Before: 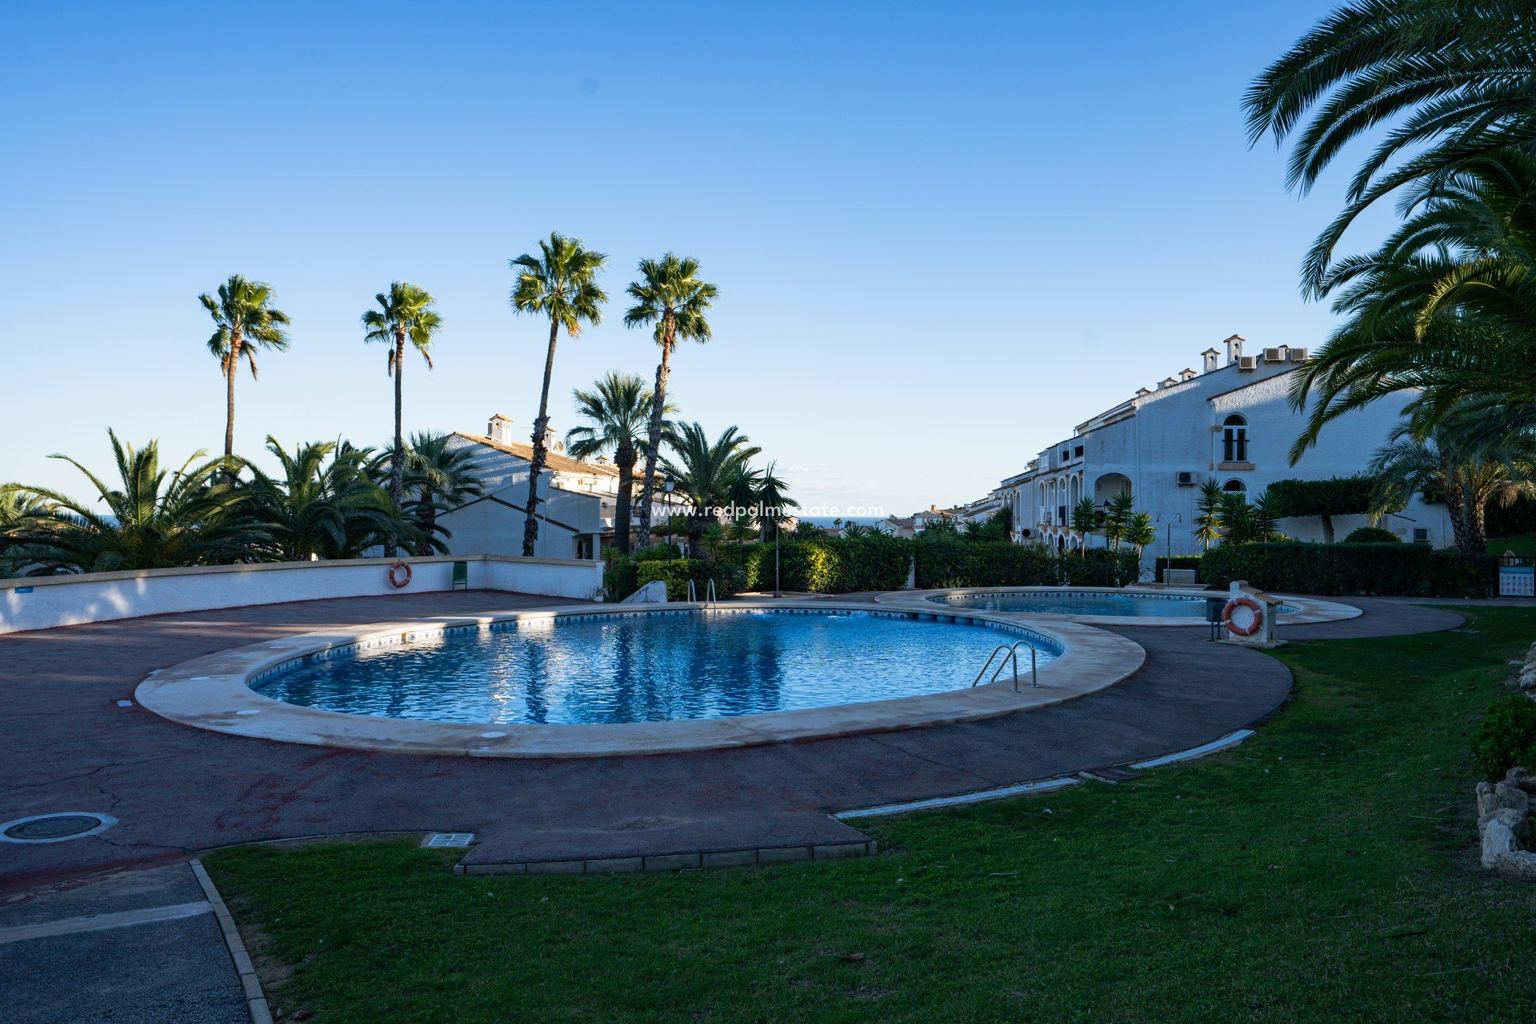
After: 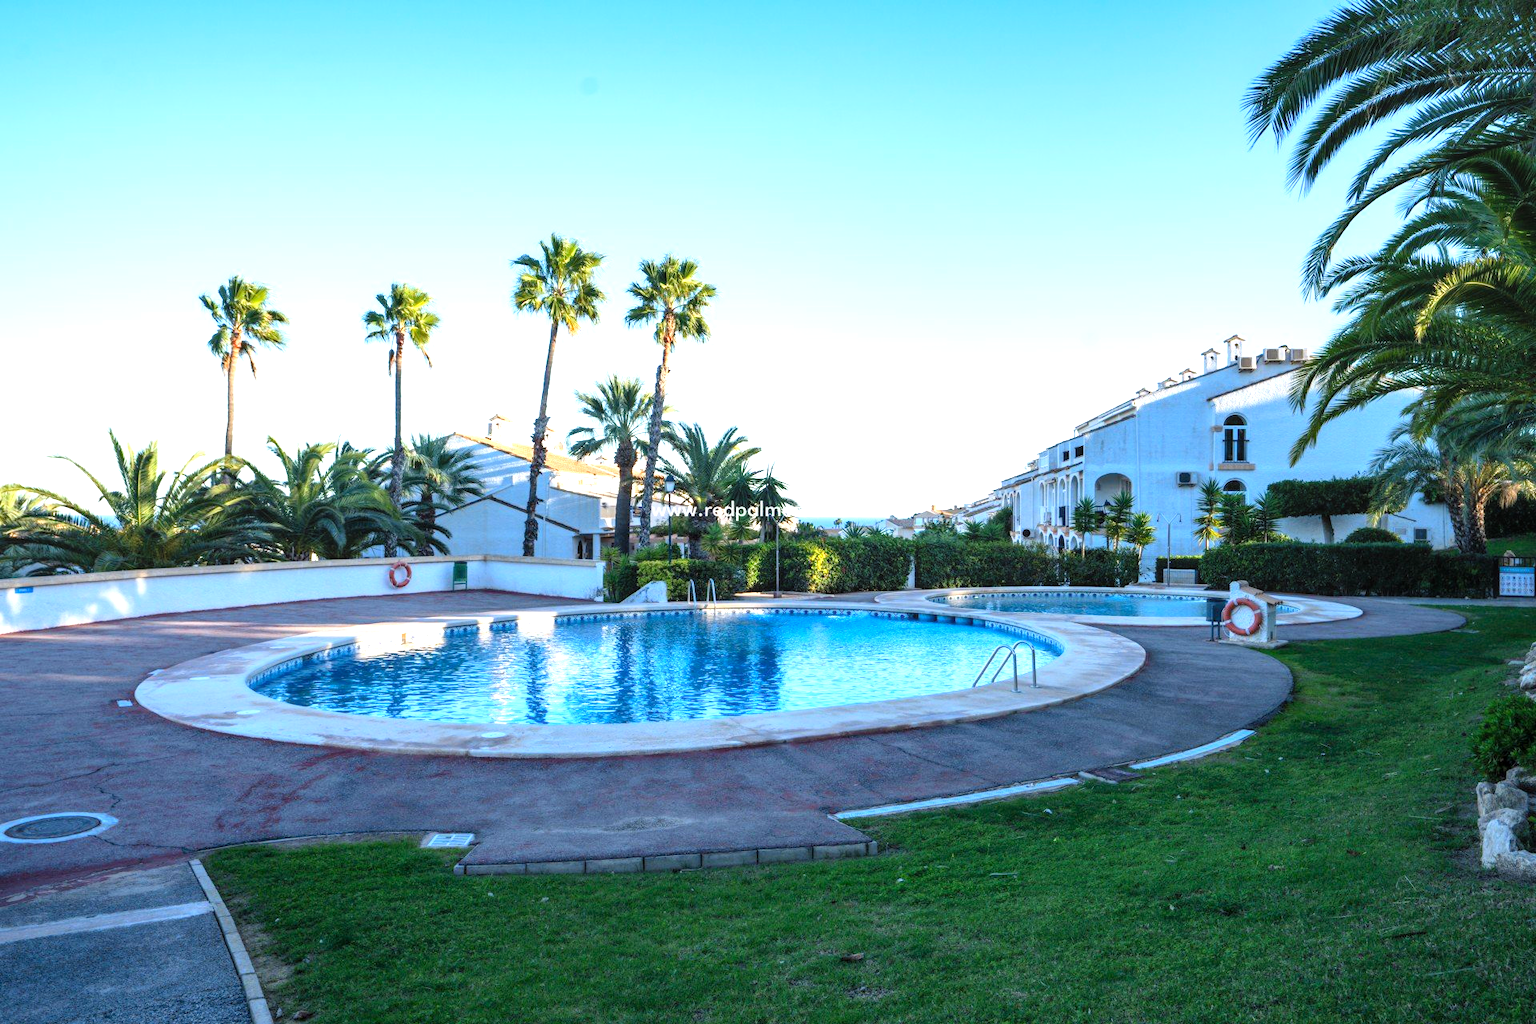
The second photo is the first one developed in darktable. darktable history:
tone curve: curves: ch0 [(0, 0) (0.004, 0.001) (0.133, 0.151) (0.325, 0.399) (0.475, 0.579) (0.832, 0.902) (1, 1)], color space Lab, linked channels, preserve colors none
exposure: black level correction 0, exposure 1.1 EV, compensate highlight preservation false
local contrast: on, module defaults
contrast equalizer: octaves 7, y [[0.502, 0.505, 0.512, 0.529, 0.564, 0.588], [0.5 ×6], [0.502, 0.505, 0.512, 0.529, 0.564, 0.588], [0, 0.001, 0.001, 0.004, 0.008, 0.011], [0, 0.001, 0.001, 0.004, 0.008, 0.011]], mix -1
